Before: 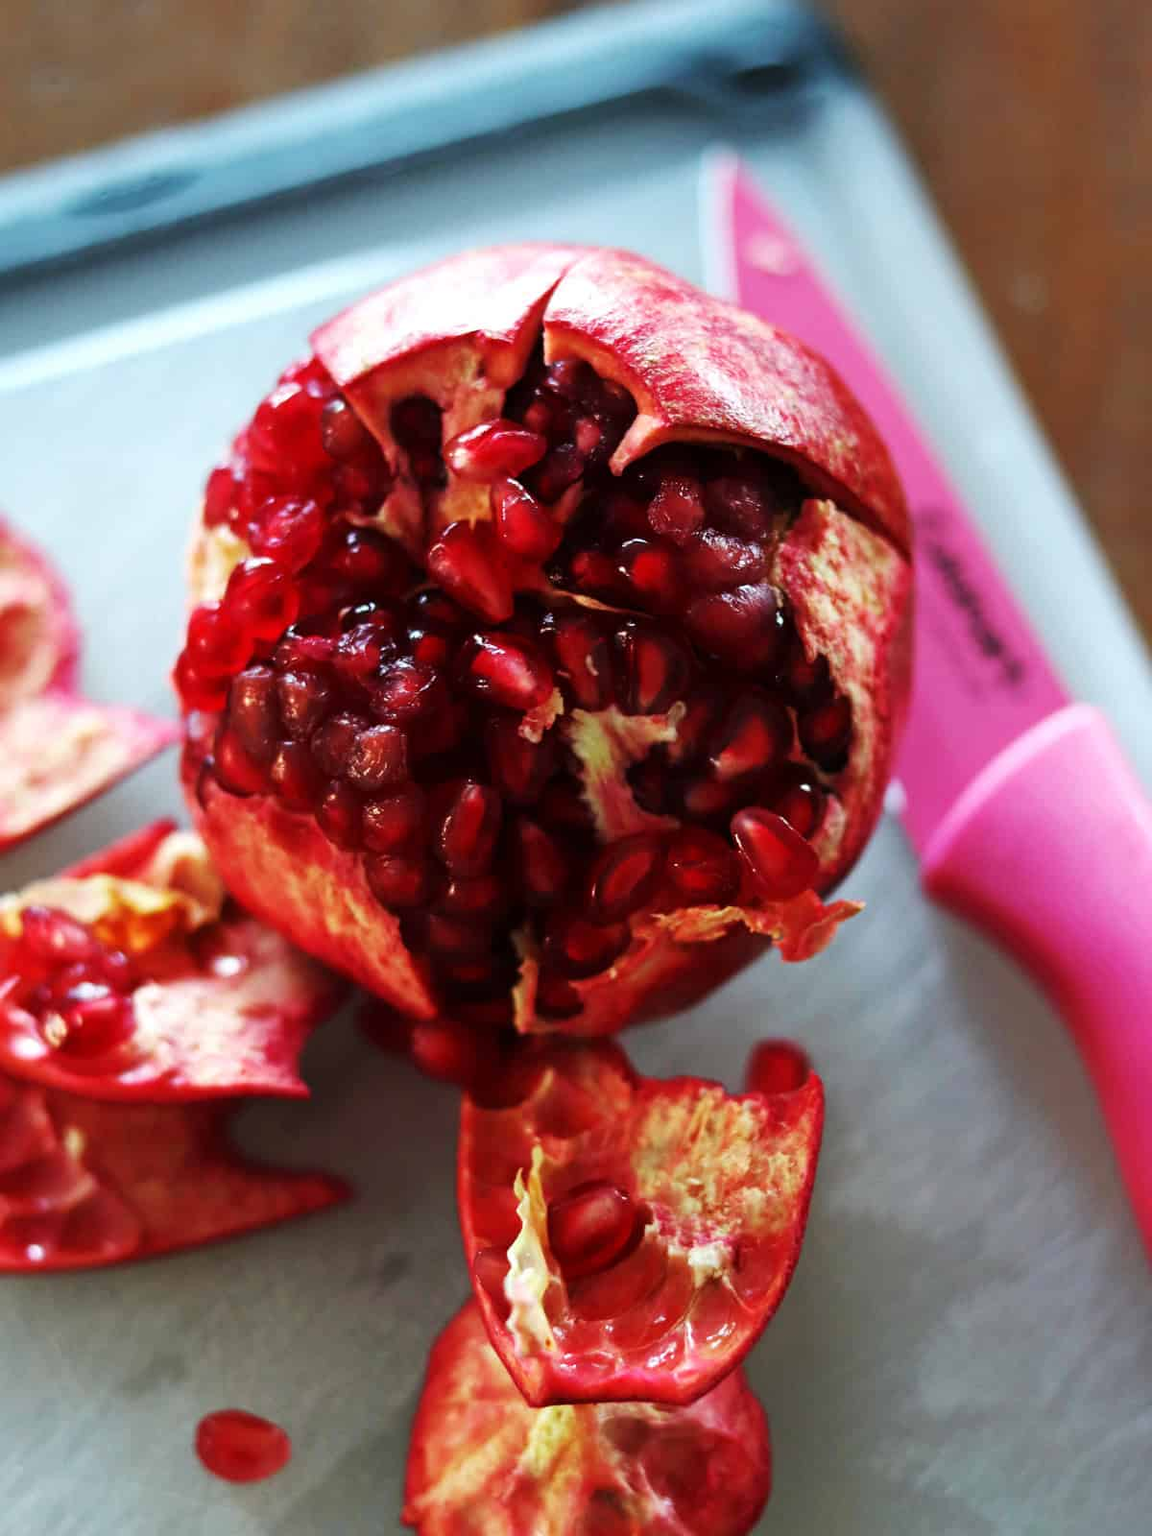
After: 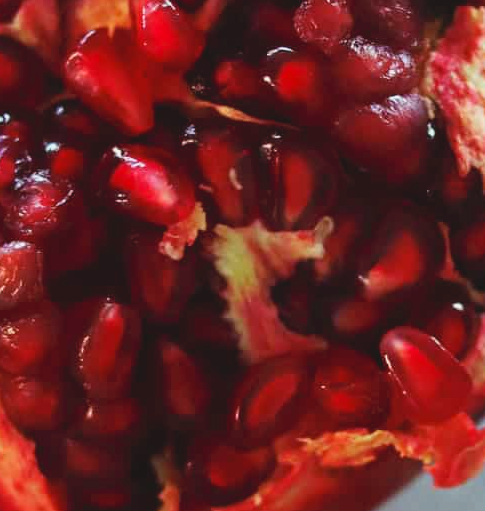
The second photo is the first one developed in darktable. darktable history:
white balance: emerald 1
crop: left 31.751%, top 32.172%, right 27.8%, bottom 35.83%
contrast brightness saturation: contrast -0.1, brightness 0.05, saturation 0.08
fill light: on, module defaults
